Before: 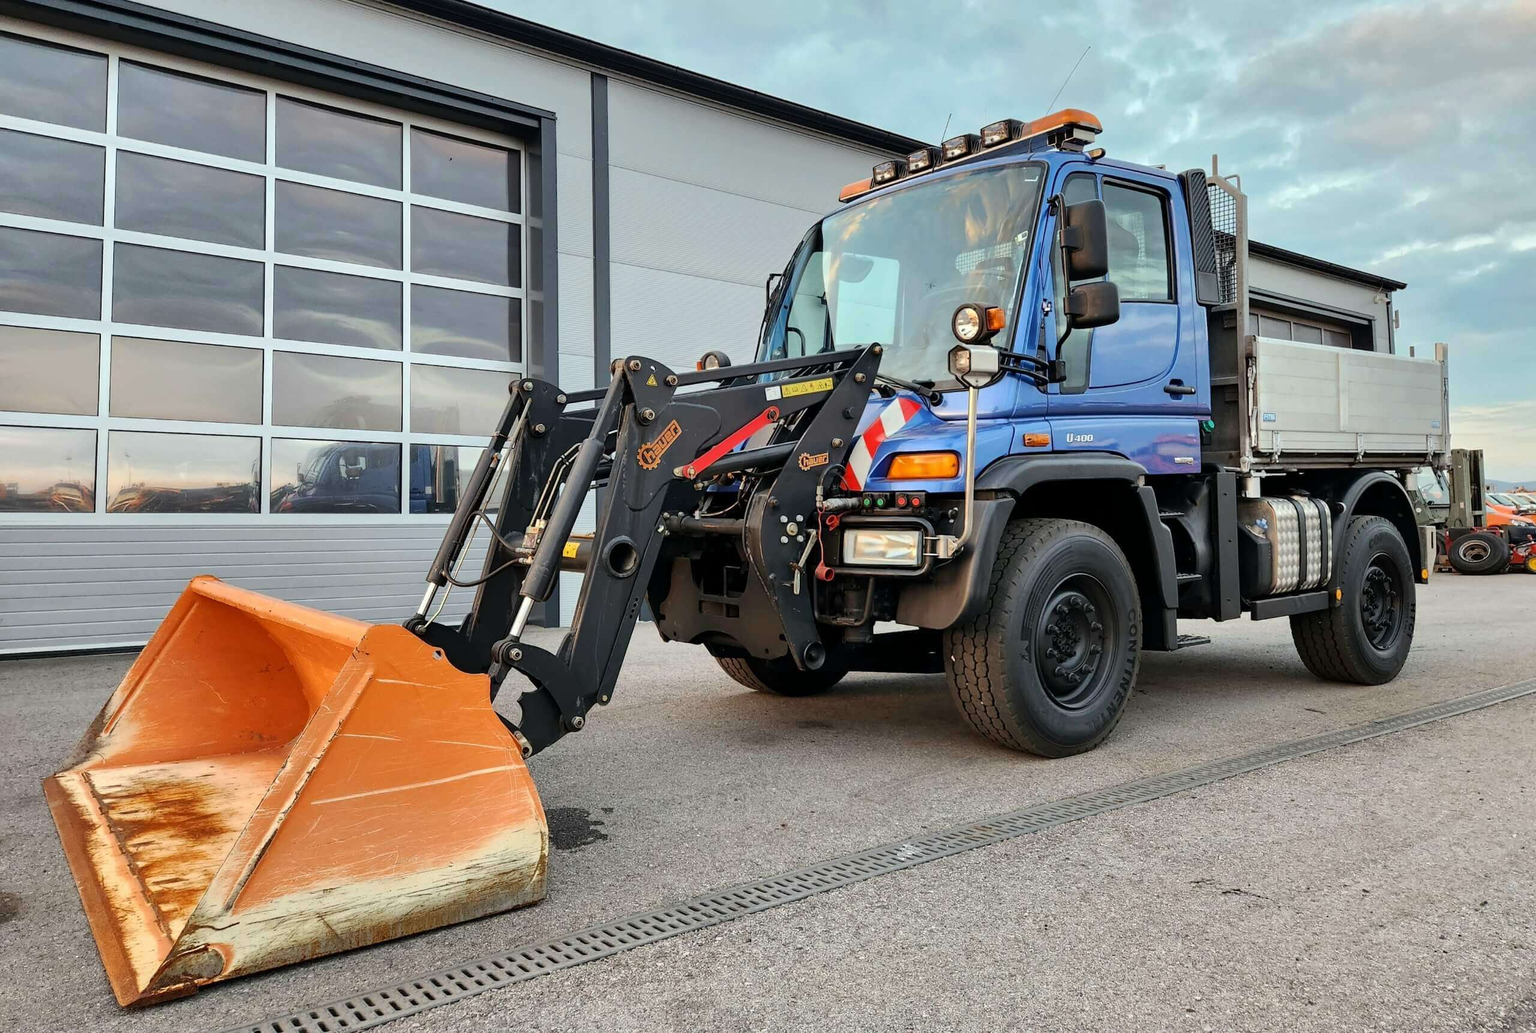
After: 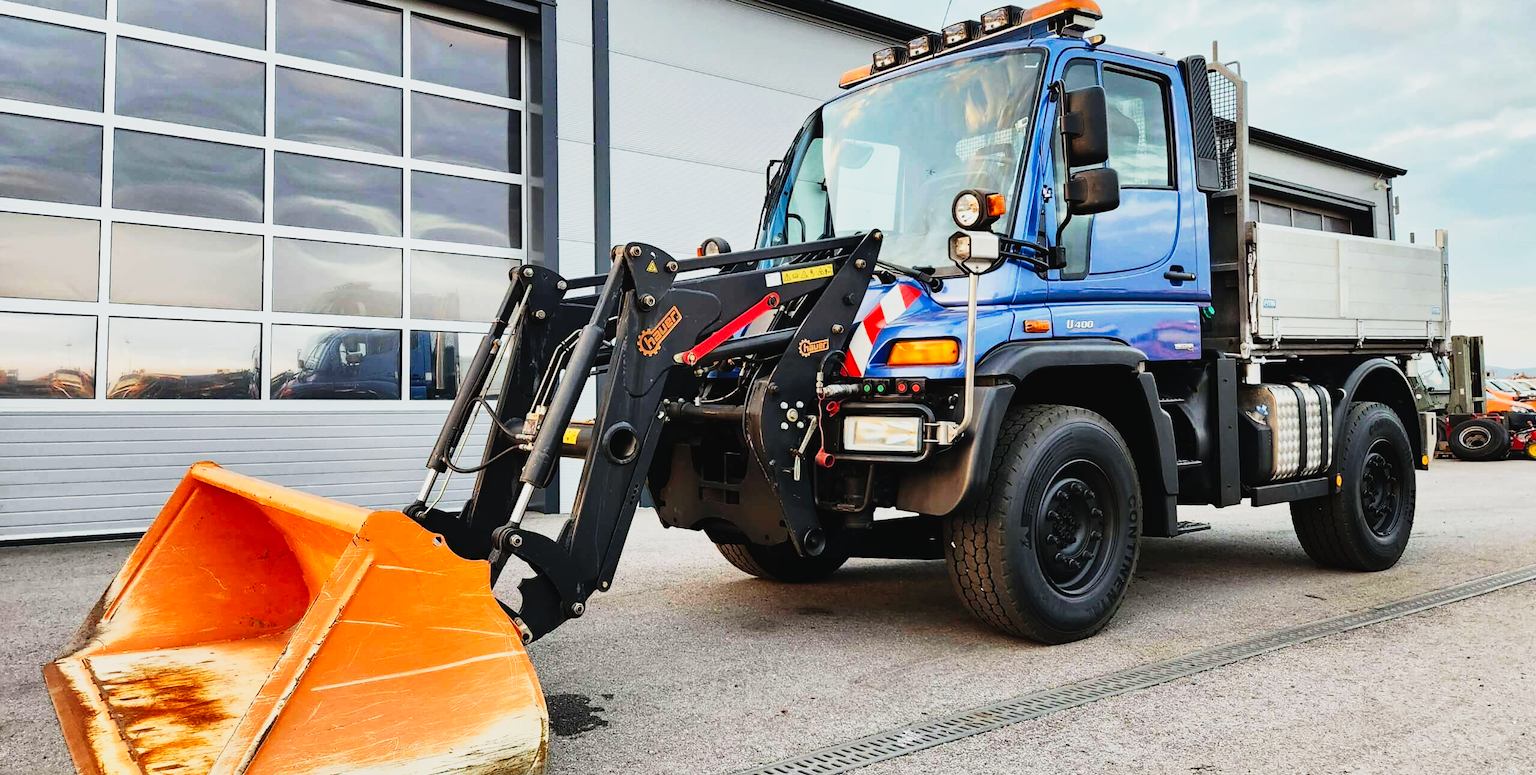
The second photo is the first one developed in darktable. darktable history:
crop: top 11.043%, bottom 13.899%
tone curve: curves: ch0 [(0, 0.023) (0.132, 0.075) (0.256, 0.2) (0.463, 0.494) (0.699, 0.816) (0.813, 0.898) (1, 0.943)]; ch1 [(0, 0) (0.32, 0.306) (0.441, 0.41) (0.476, 0.466) (0.498, 0.5) (0.518, 0.519) (0.546, 0.571) (0.604, 0.651) (0.733, 0.817) (1, 1)]; ch2 [(0, 0) (0.312, 0.313) (0.431, 0.425) (0.483, 0.477) (0.503, 0.503) (0.526, 0.507) (0.564, 0.575) (0.614, 0.695) (0.713, 0.767) (0.985, 0.966)], preserve colors none
